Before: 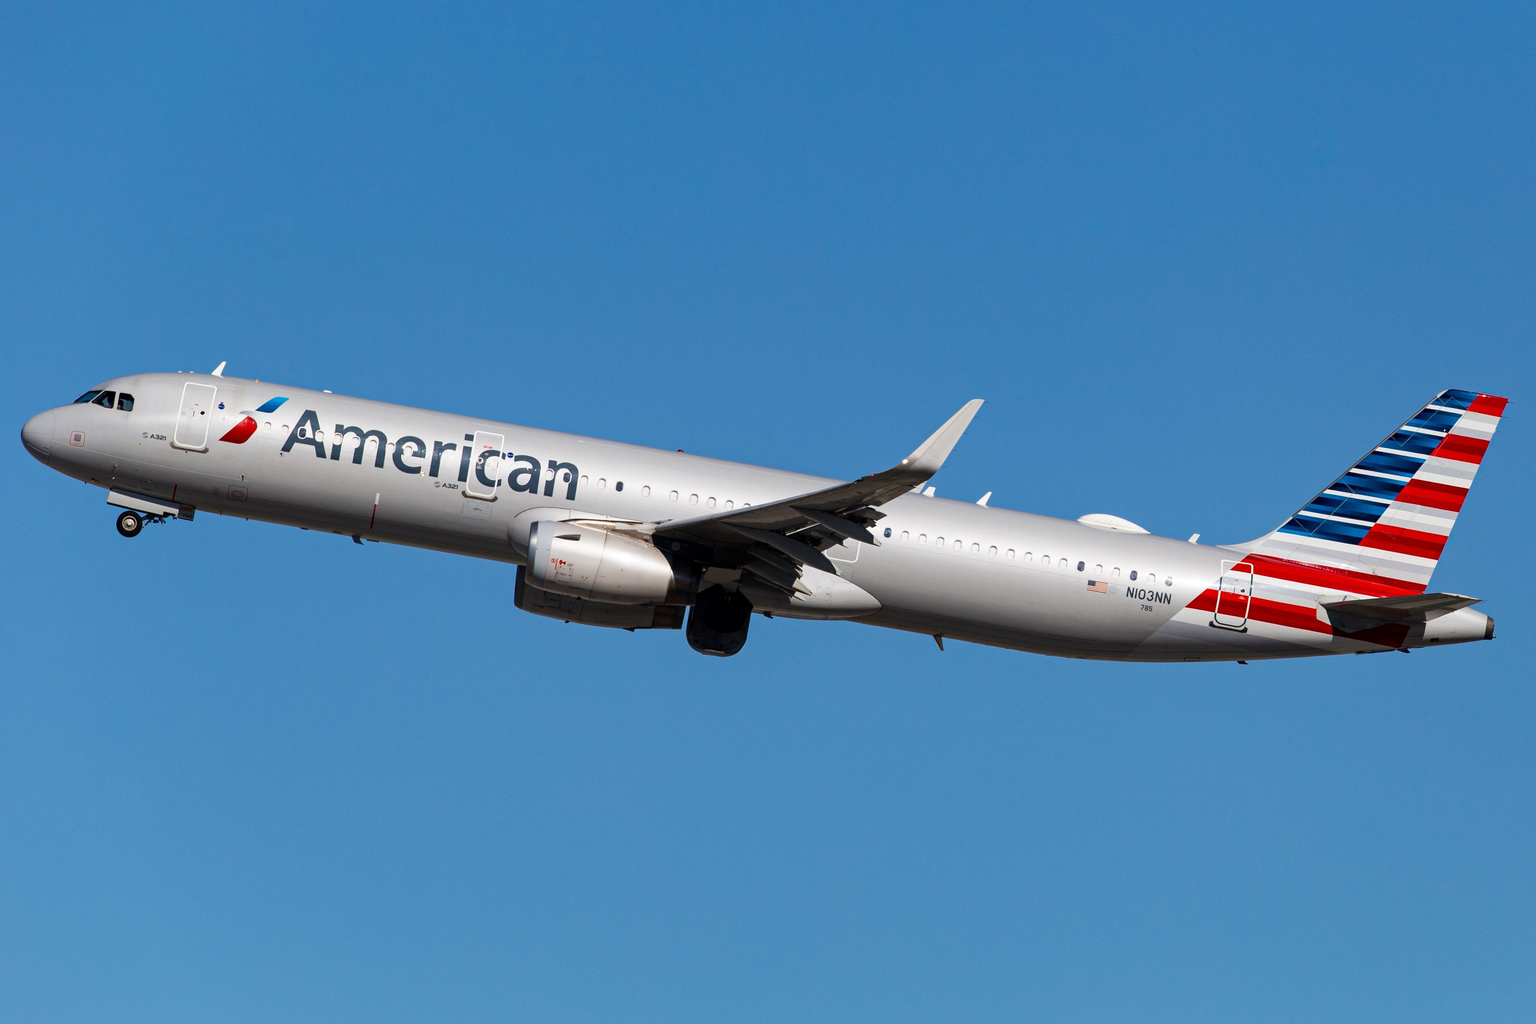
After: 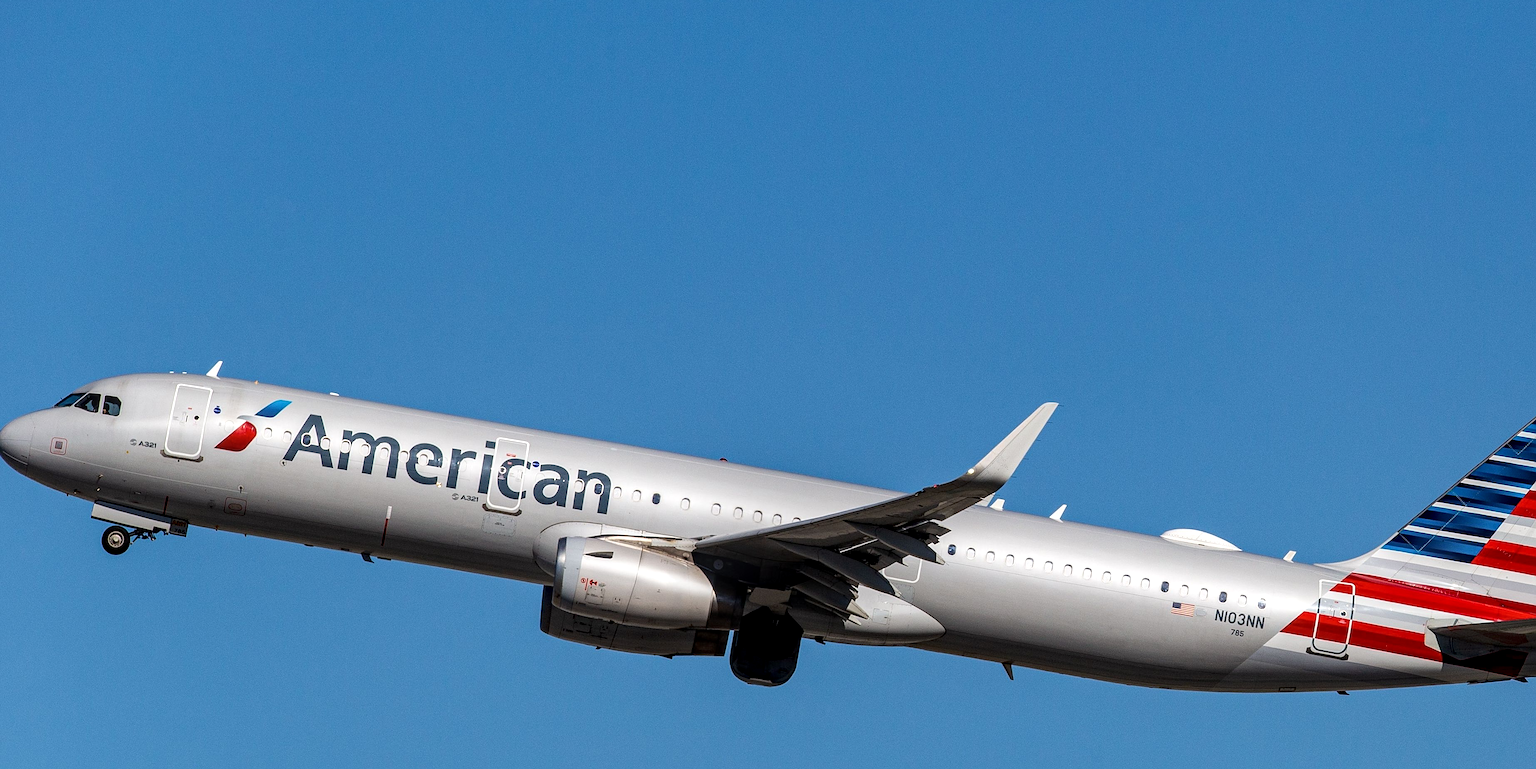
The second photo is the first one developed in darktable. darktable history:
crop: left 1.604%, top 3.373%, right 7.67%, bottom 28.424%
sharpen: on, module defaults
local contrast: highlights 37%, detail 135%
